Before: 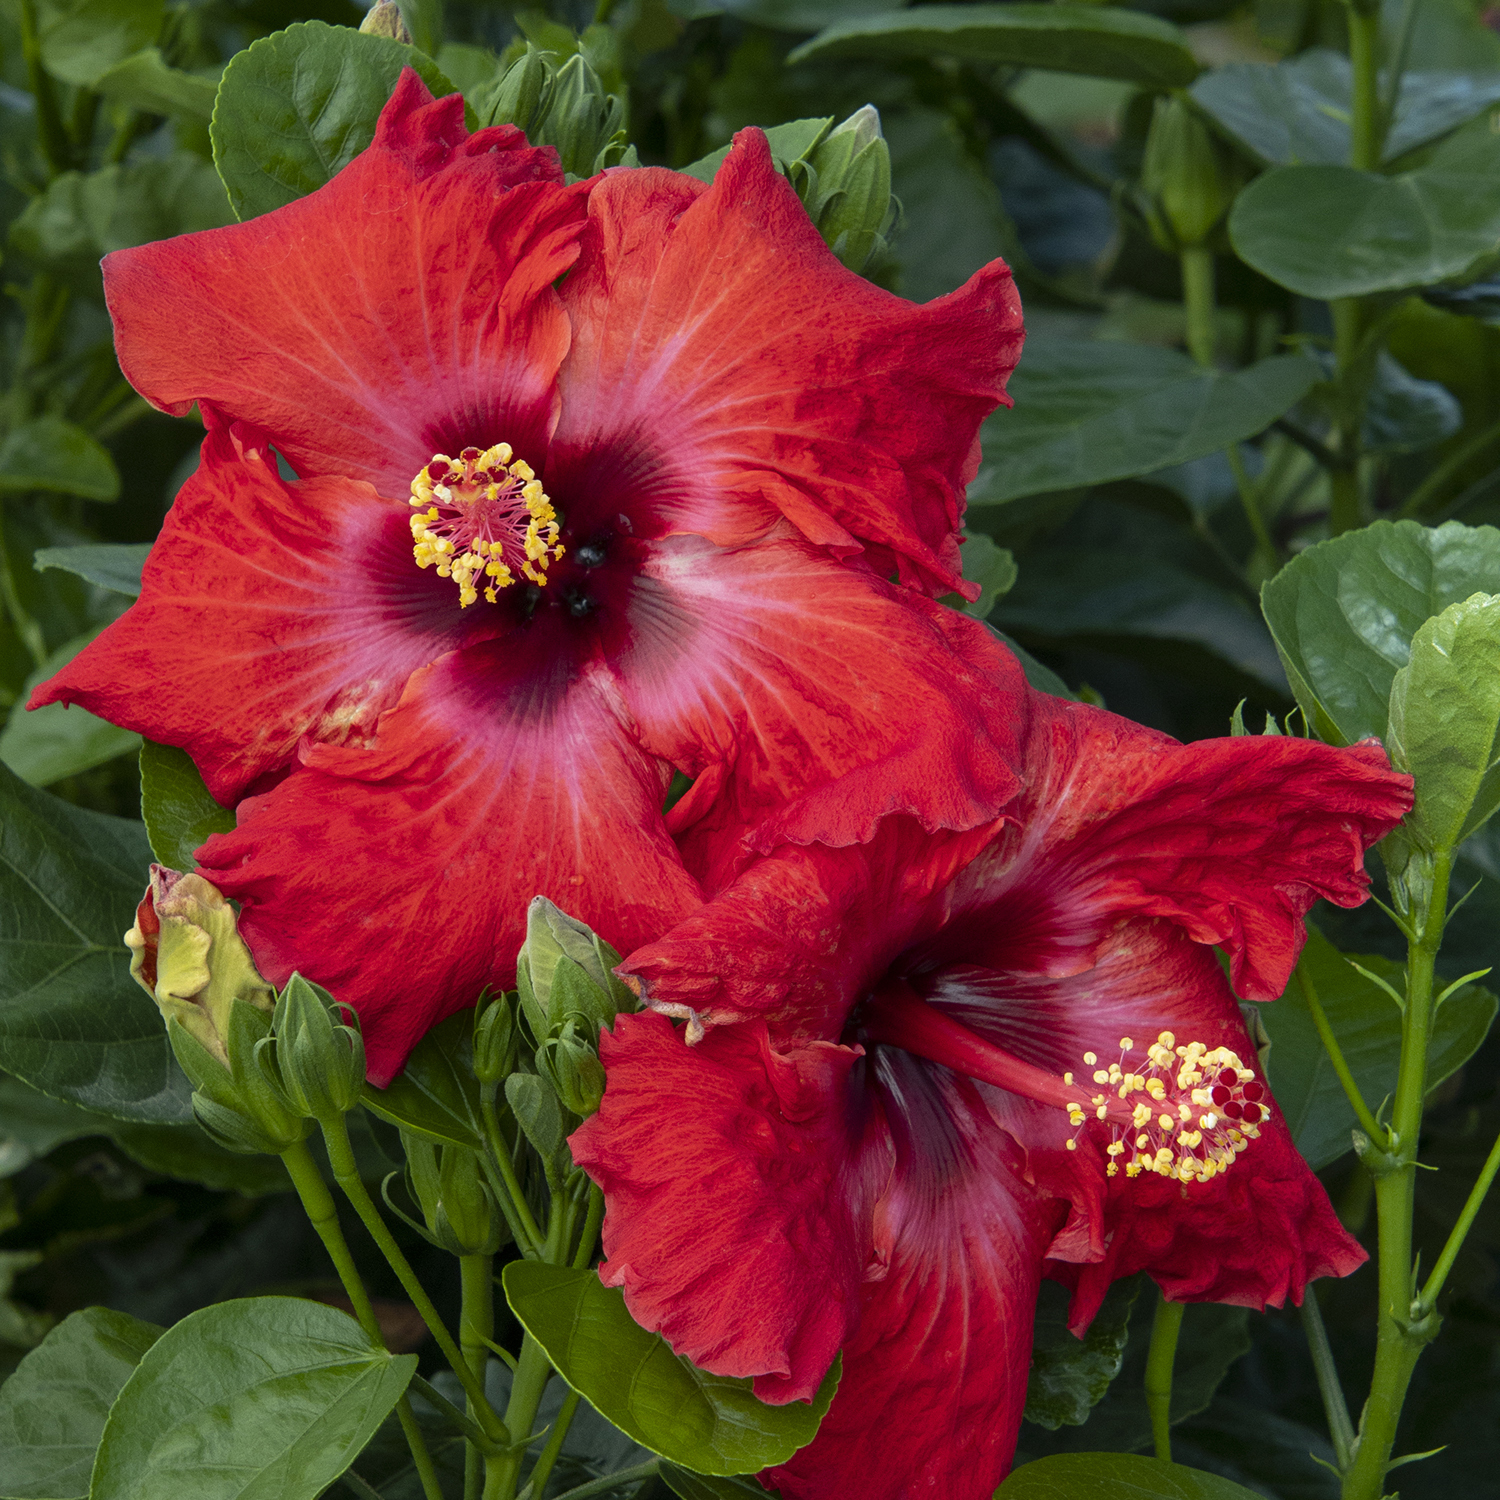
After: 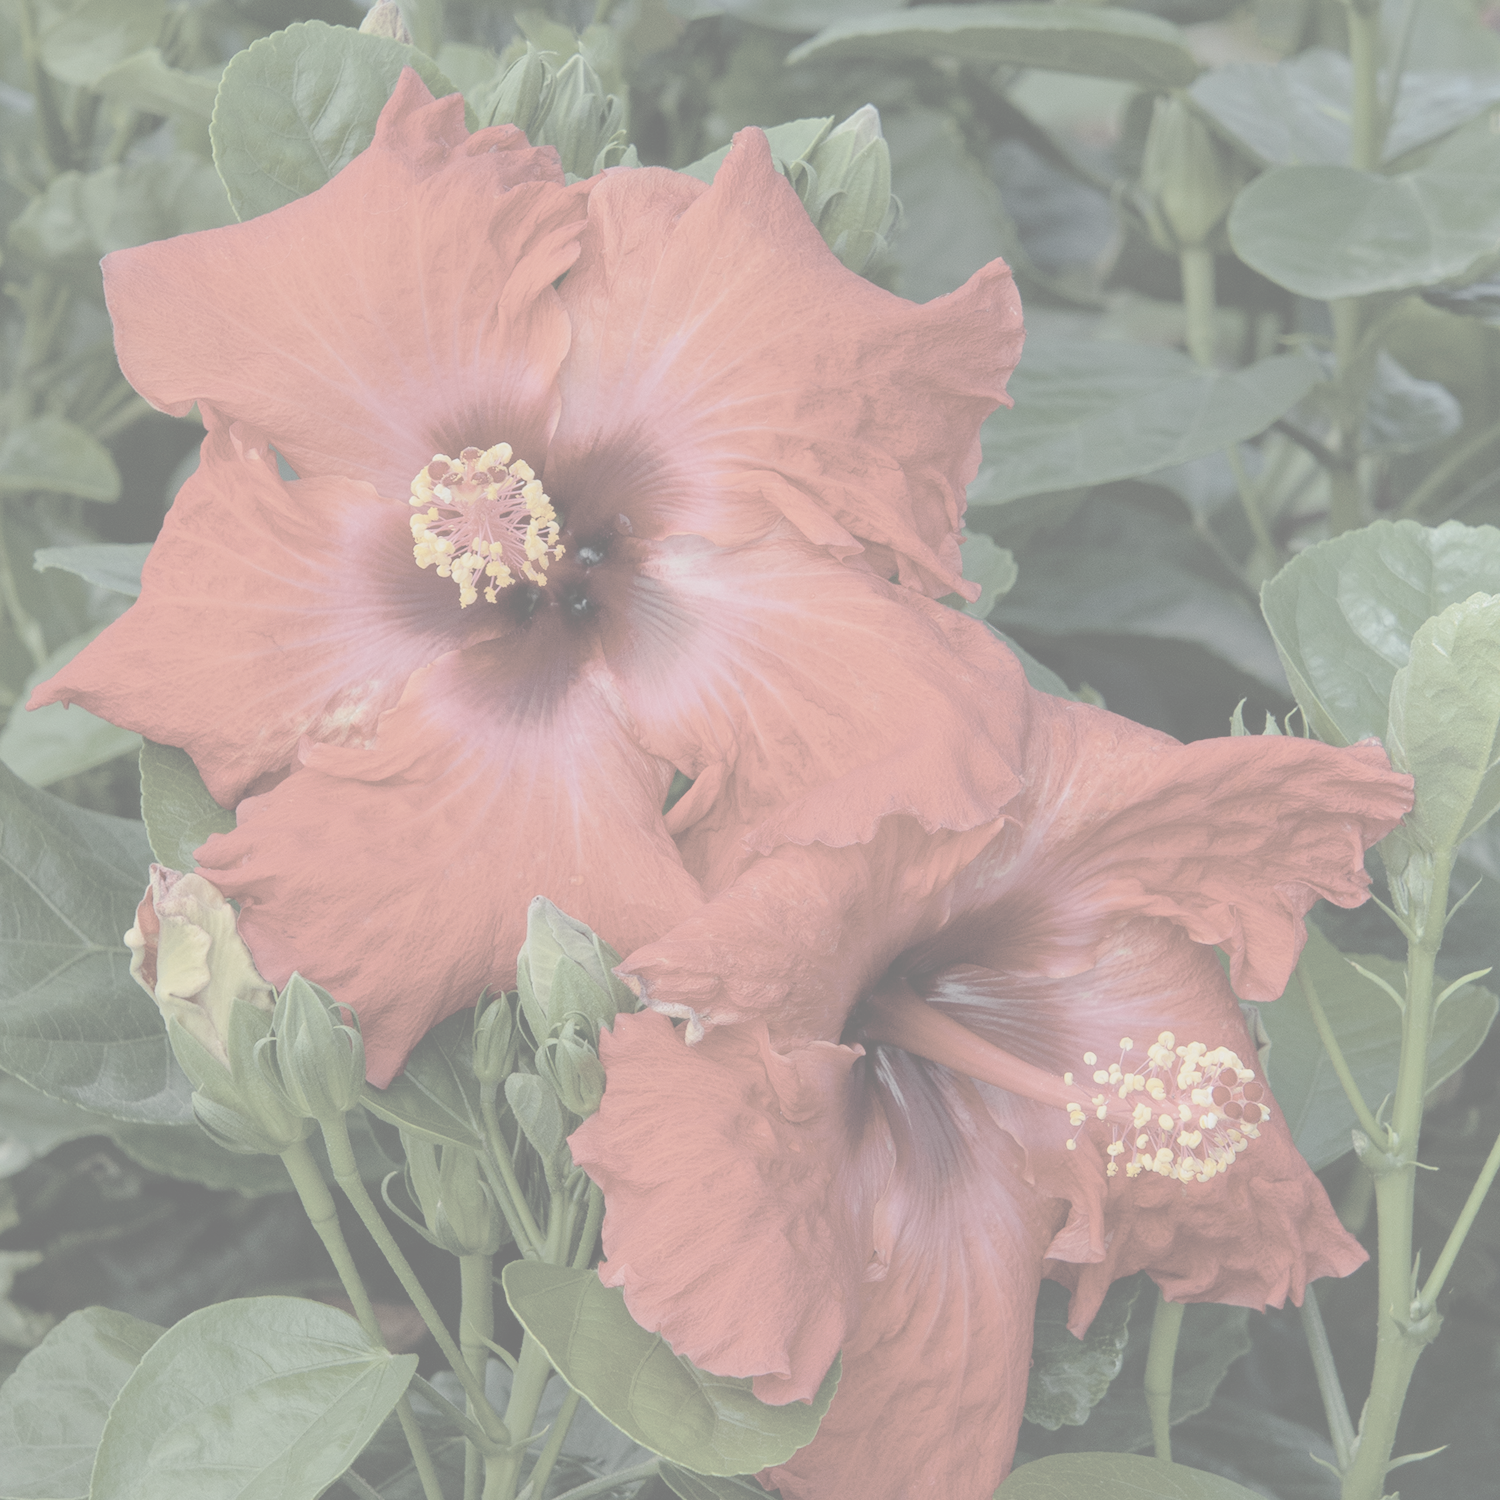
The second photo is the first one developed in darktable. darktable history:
contrast brightness saturation: contrast -0.336, brightness 0.764, saturation -0.769
